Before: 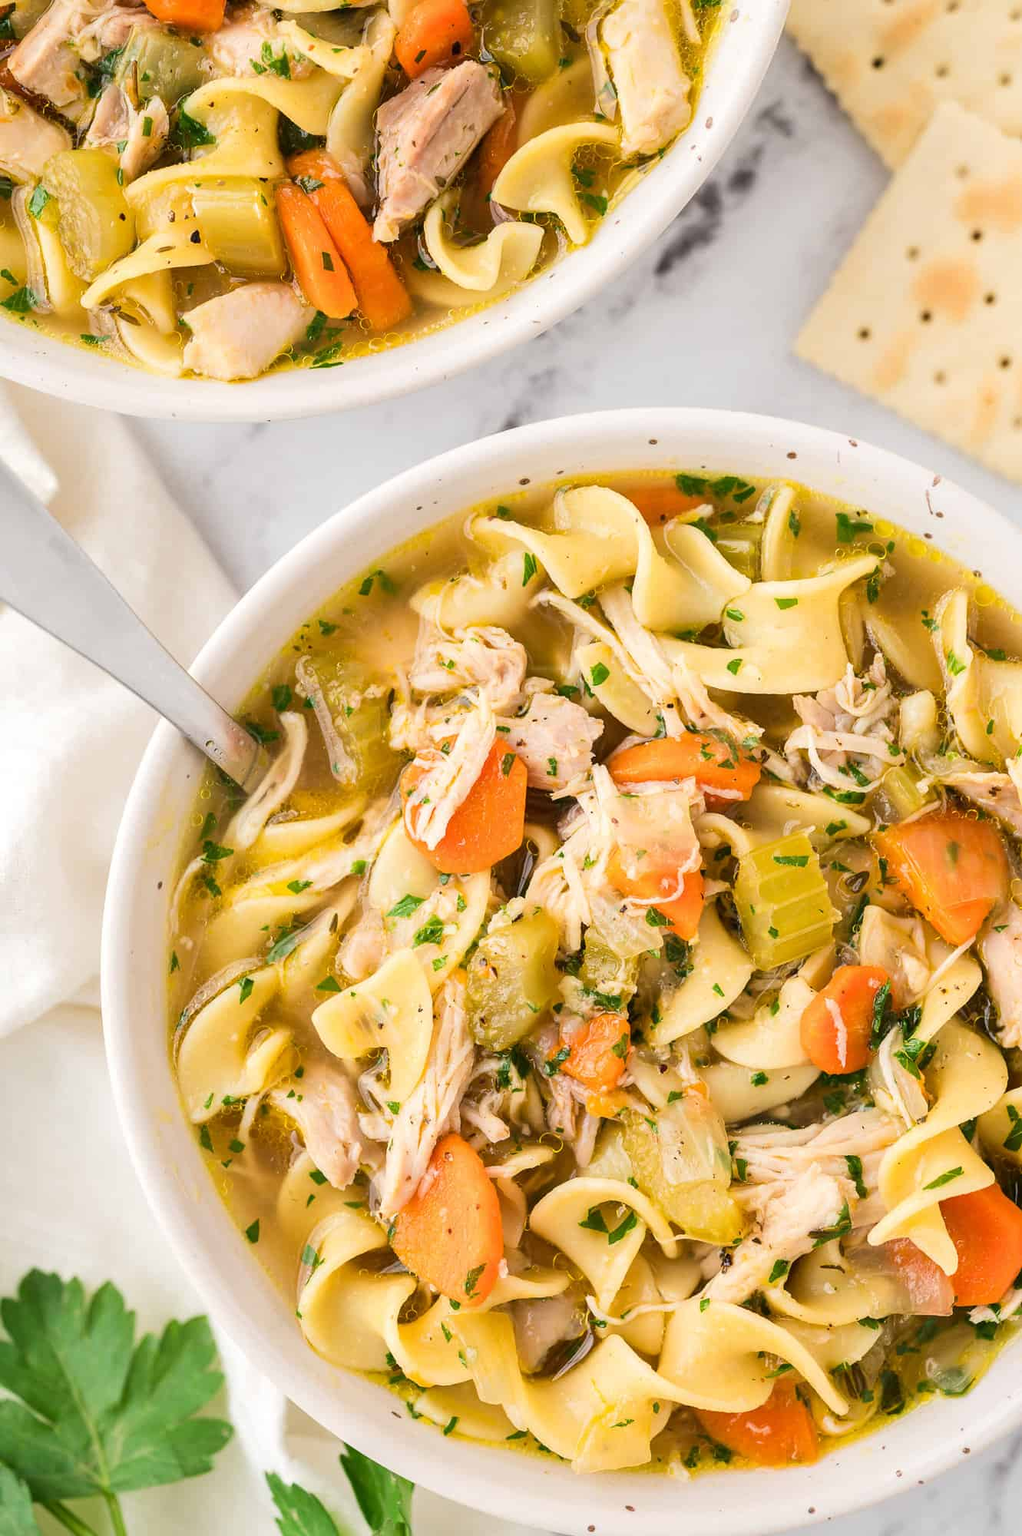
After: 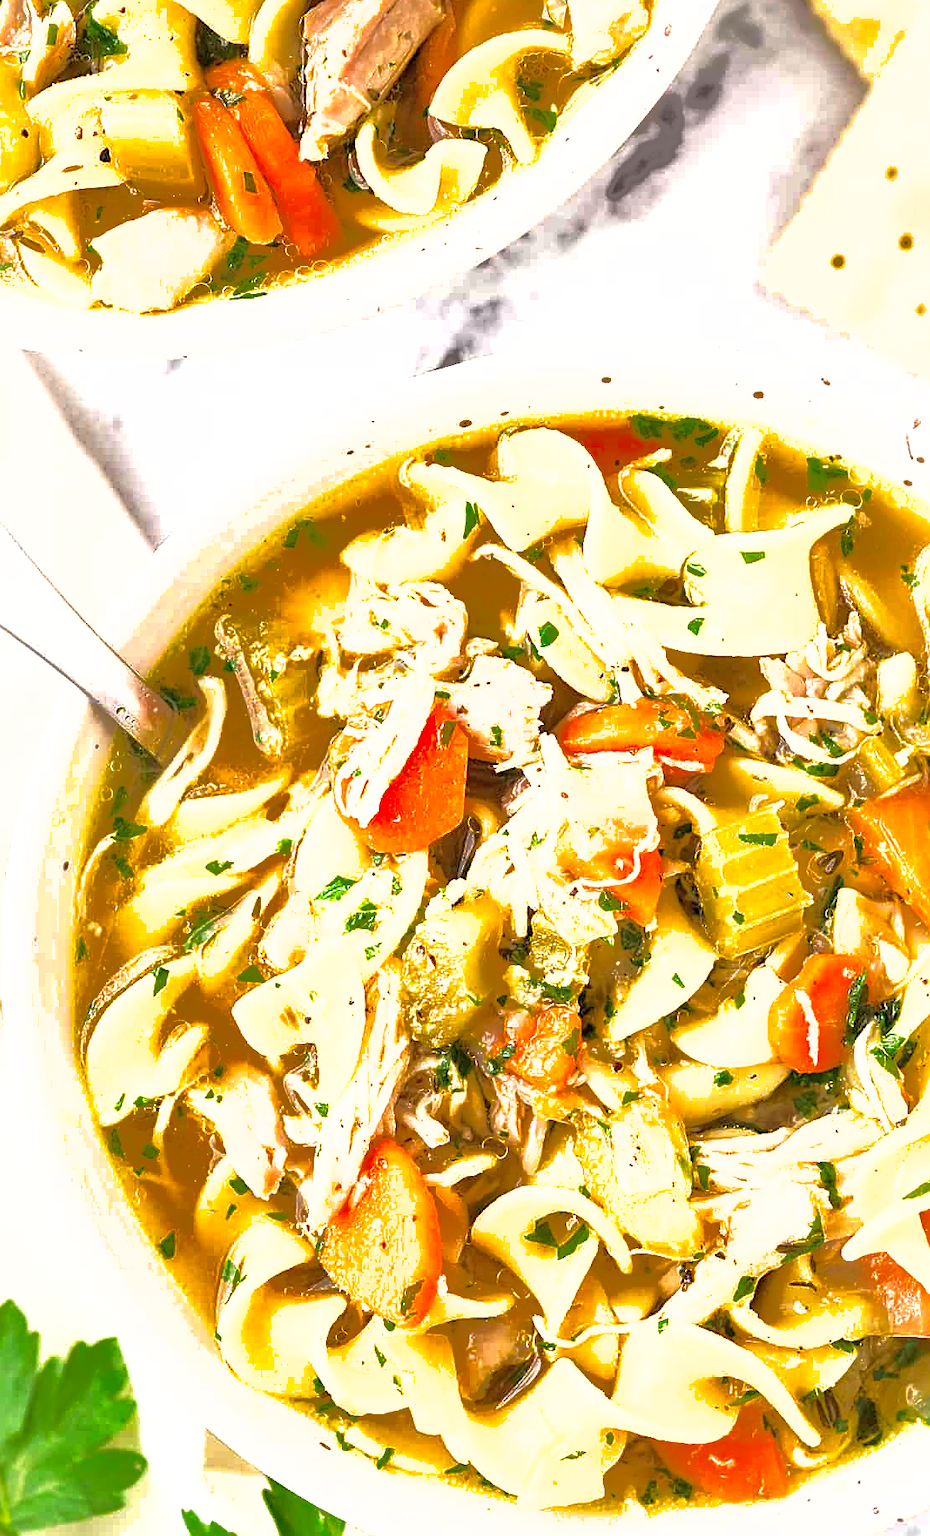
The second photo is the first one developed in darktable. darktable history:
sharpen: on, module defaults
crop: left 9.794%, top 6.236%, right 7.051%, bottom 2.488%
exposure: exposure 0.202 EV, compensate highlight preservation false
tone equalizer: -8 EV -0.716 EV, -7 EV -0.671 EV, -6 EV -0.577 EV, -5 EV -0.414 EV, -3 EV 0.405 EV, -2 EV 0.6 EV, -1 EV 0.676 EV, +0 EV 0.748 EV
shadows and highlights: shadows 39.65, highlights -59.82
haze removal: compatibility mode true, adaptive false
